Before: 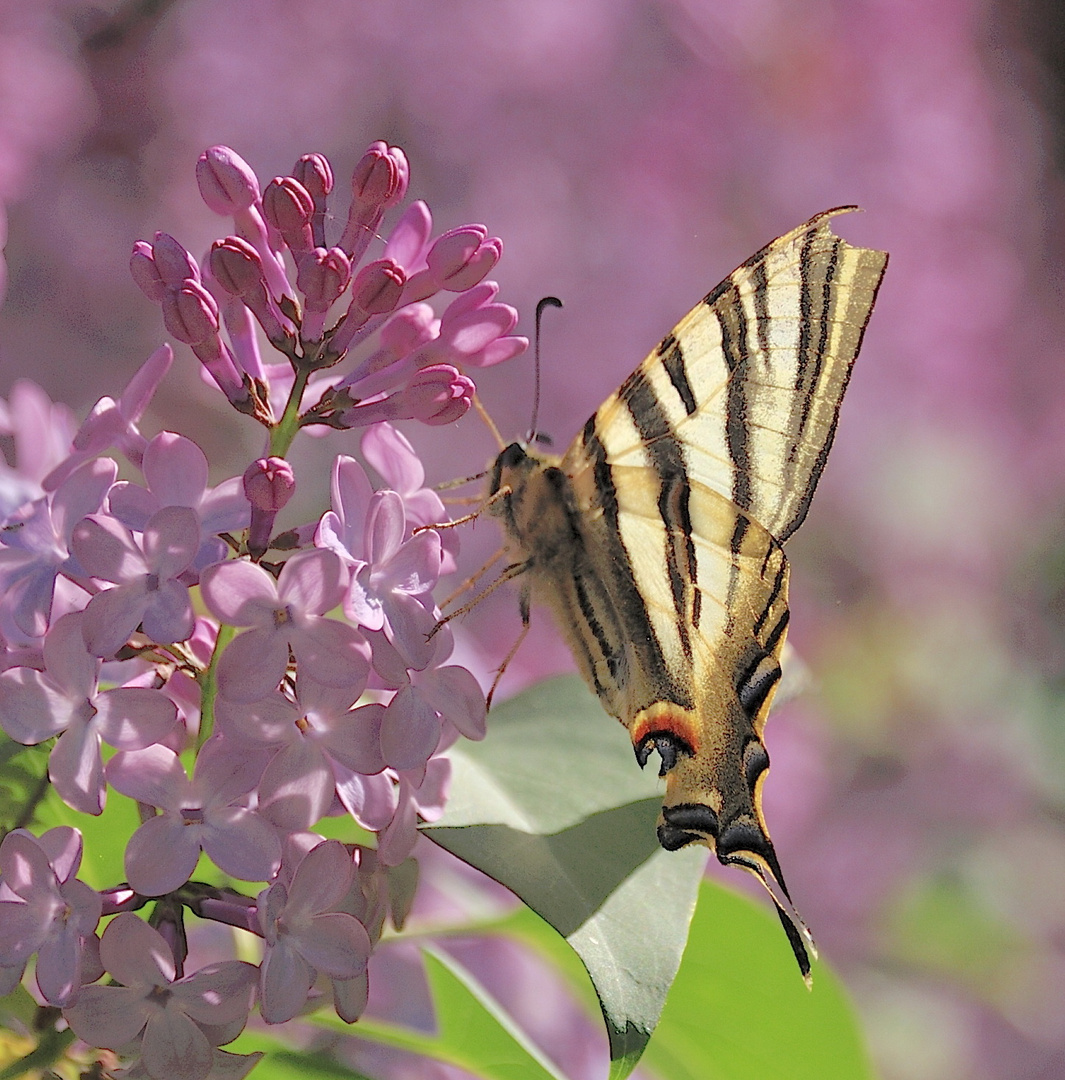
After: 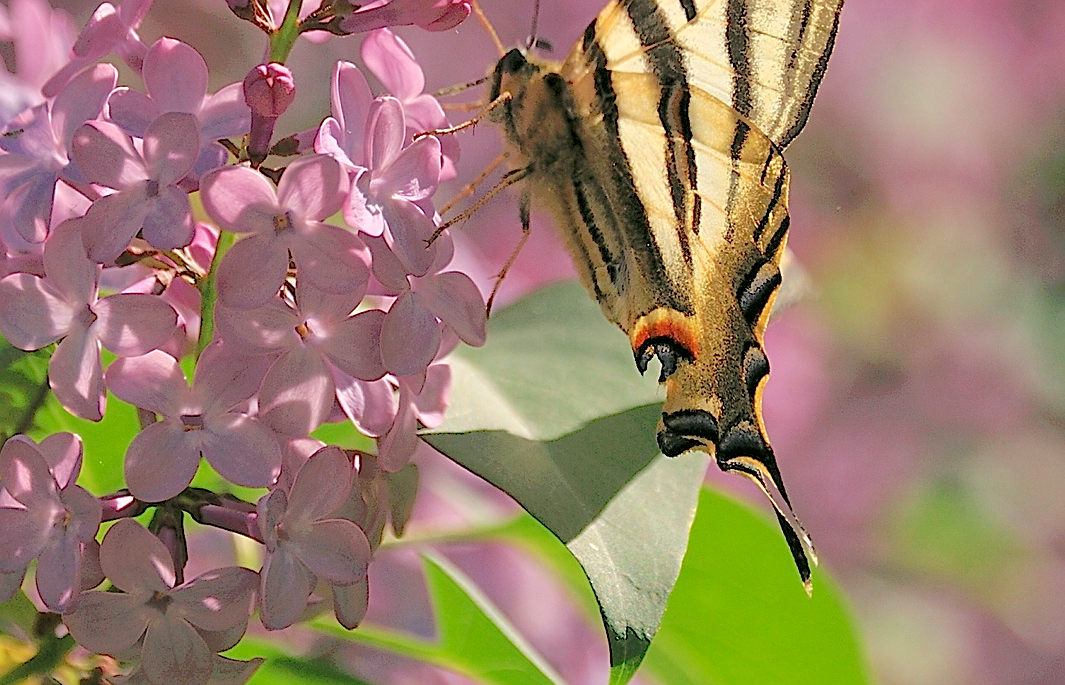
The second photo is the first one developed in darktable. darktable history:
crop and rotate: top 36.483%
sharpen: on, module defaults
color correction: highlights a* 4.11, highlights b* 4.94, shadows a* -7.31, shadows b* 5.07
